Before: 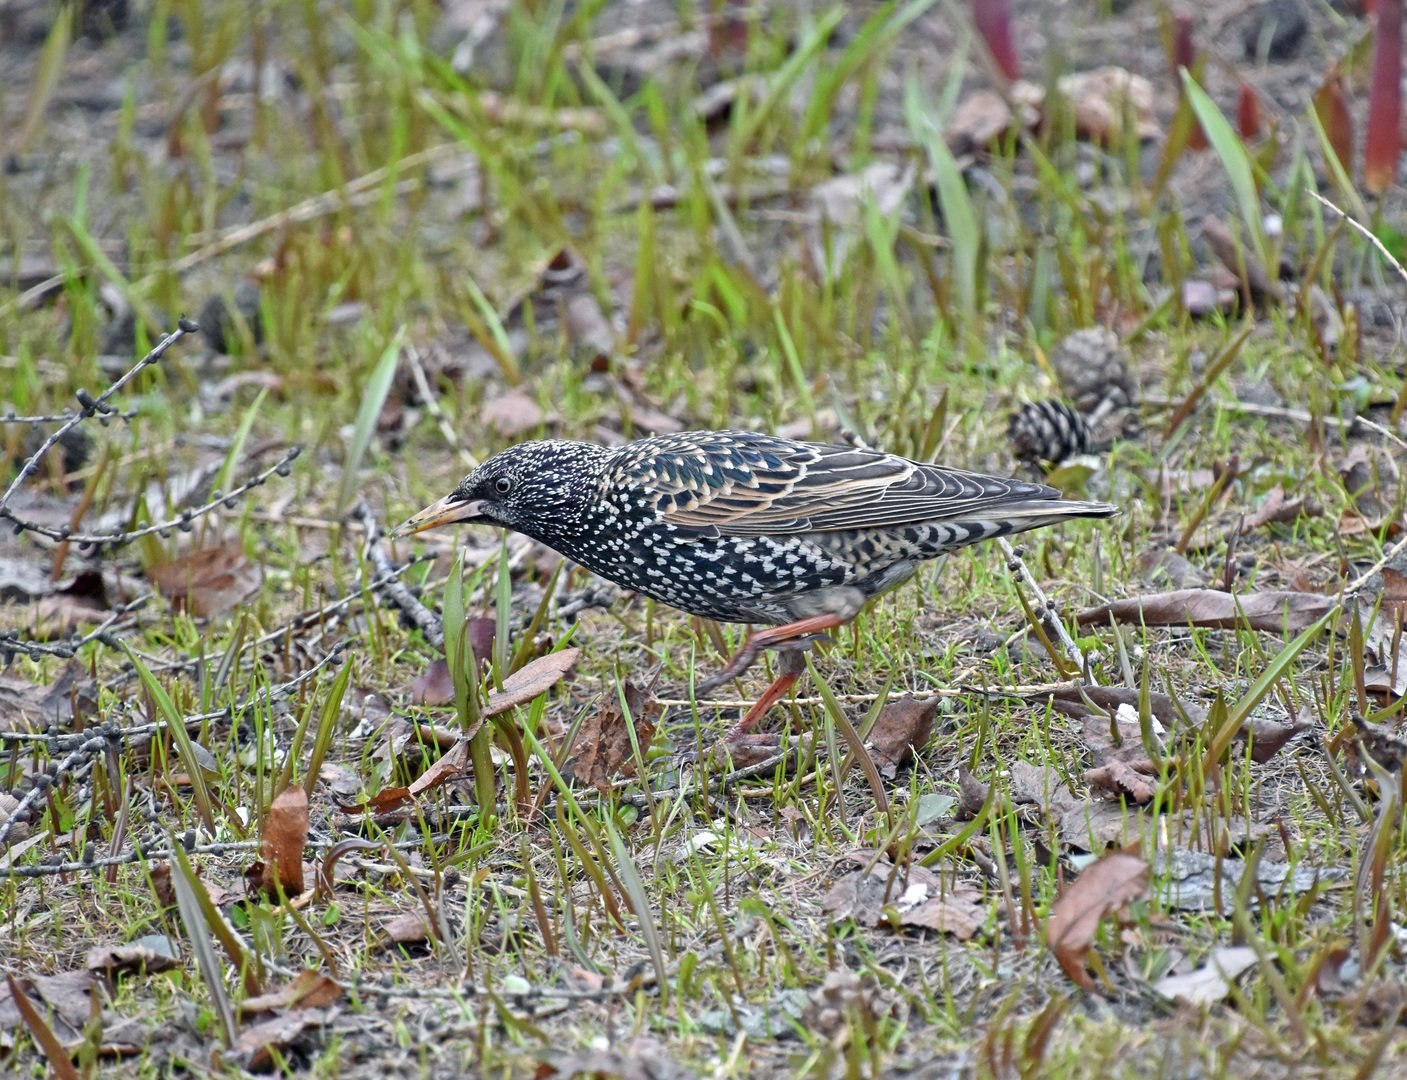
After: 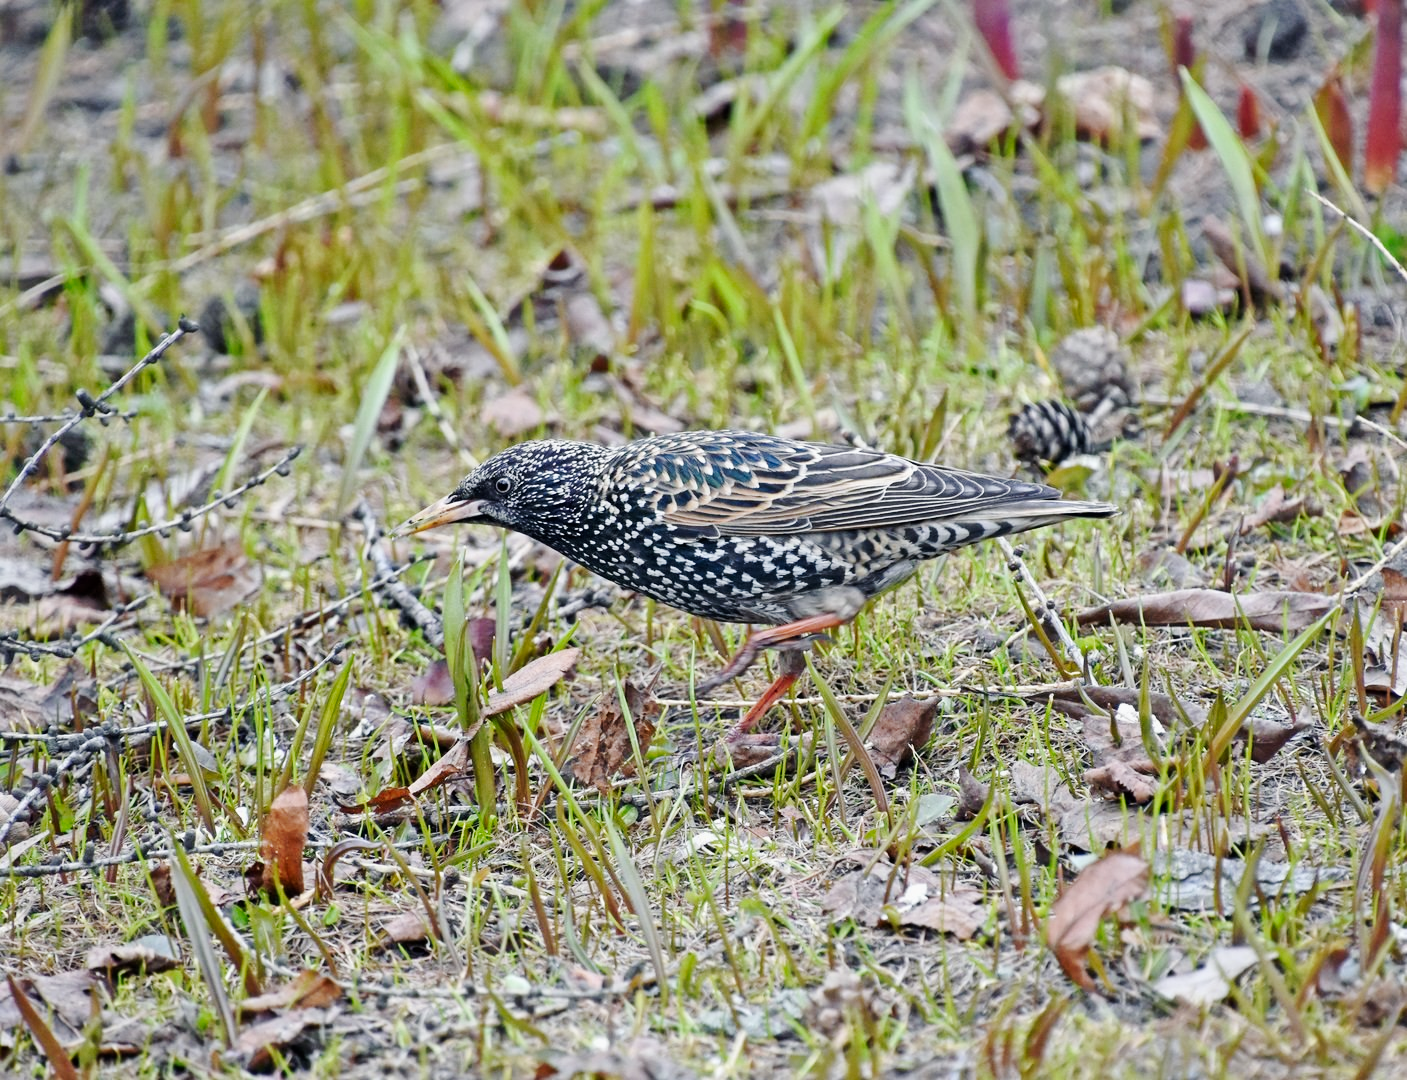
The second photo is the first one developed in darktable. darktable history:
tone curve: curves: ch0 [(0, 0) (0.071, 0.047) (0.266, 0.26) (0.483, 0.554) (0.753, 0.811) (1, 0.983)]; ch1 [(0, 0) (0.346, 0.307) (0.408, 0.387) (0.463, 0.465) (0.482, 0.493) (0.502, 0.5) (0.517, 0.502) (0.55, 0.548) (0.597, 0.61) (0.651, 0.698) (1, 1)]; ch2 [(0, 0) (0.346, 0.34) (0.434, 0.46) (0.485, 0.494) (0.5, 0.494) (0.517, 0.506) (0.526, 0.545) (0.583, 0.61) (0.625, 0.659) (1, 1)], preserve colors none
